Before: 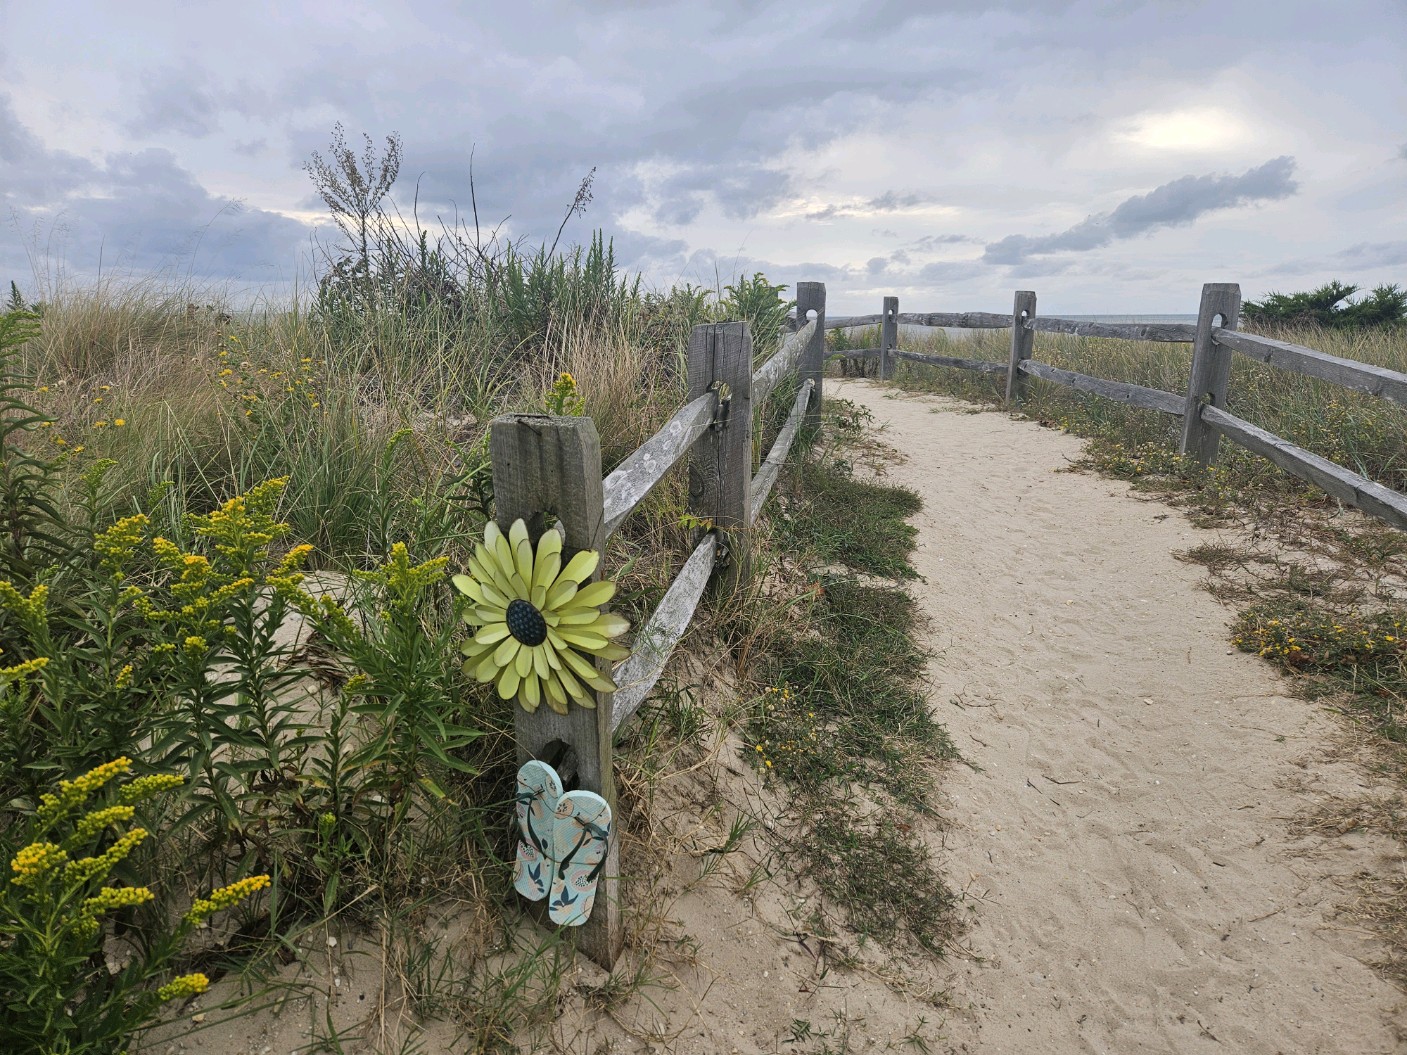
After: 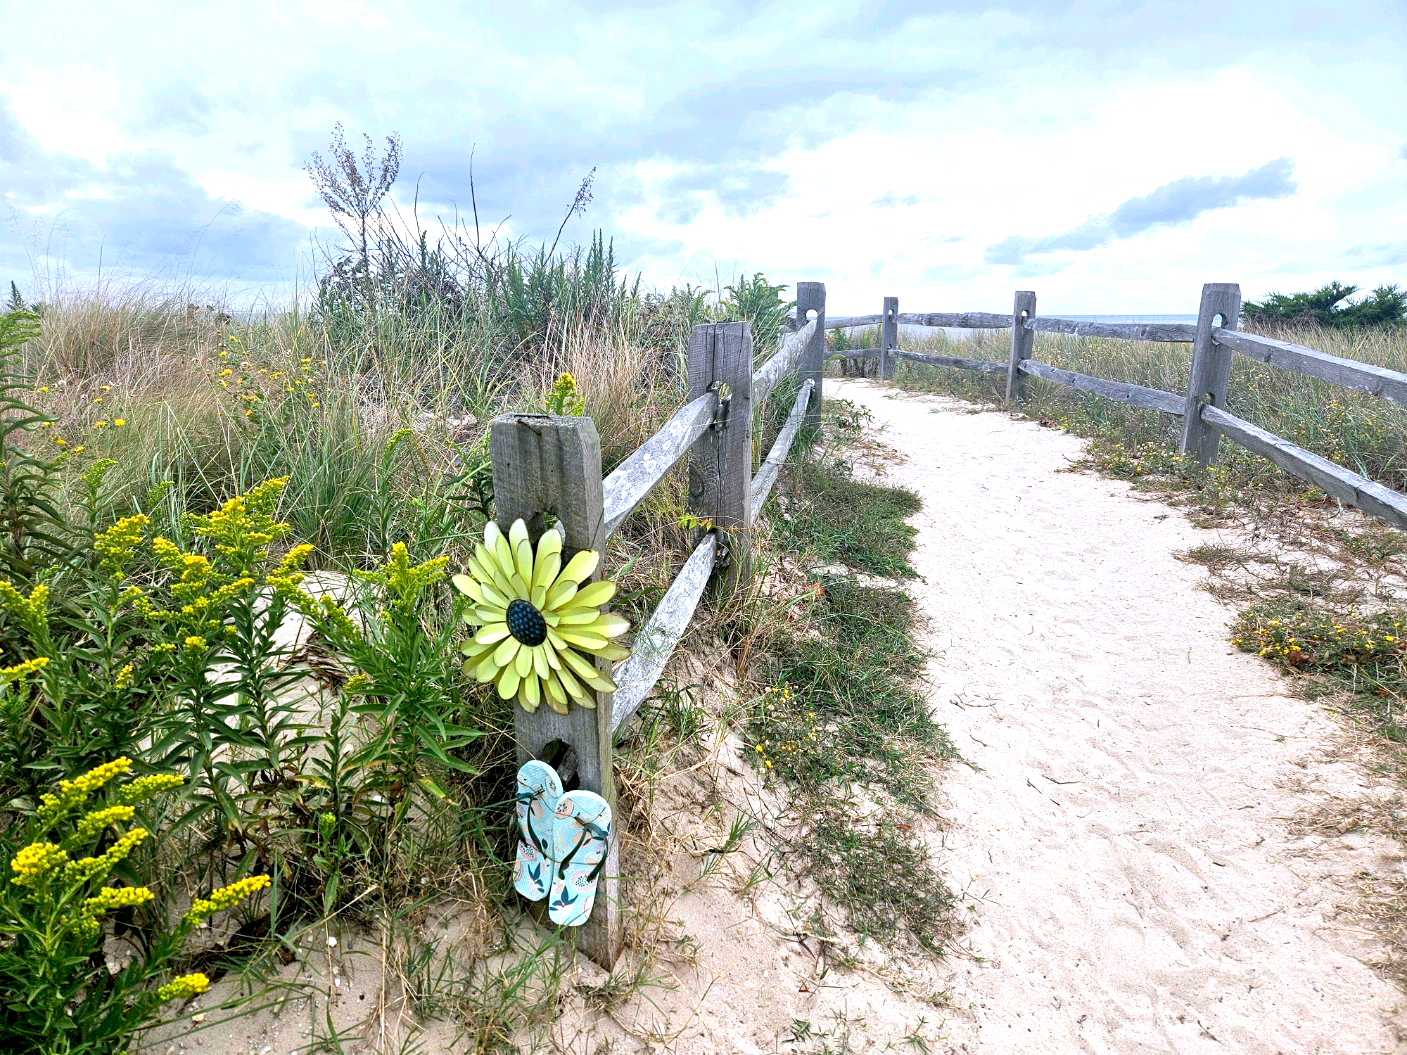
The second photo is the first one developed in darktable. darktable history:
graduated density: rotation -0.352°, offset 57.64
exposure: black level correction 0.009, exposure 1.425 EV, compensate highlight preservation false
color calibration: illuminant as shot in camera, x 0.37, y 0.382, temperature 4313.32 K
